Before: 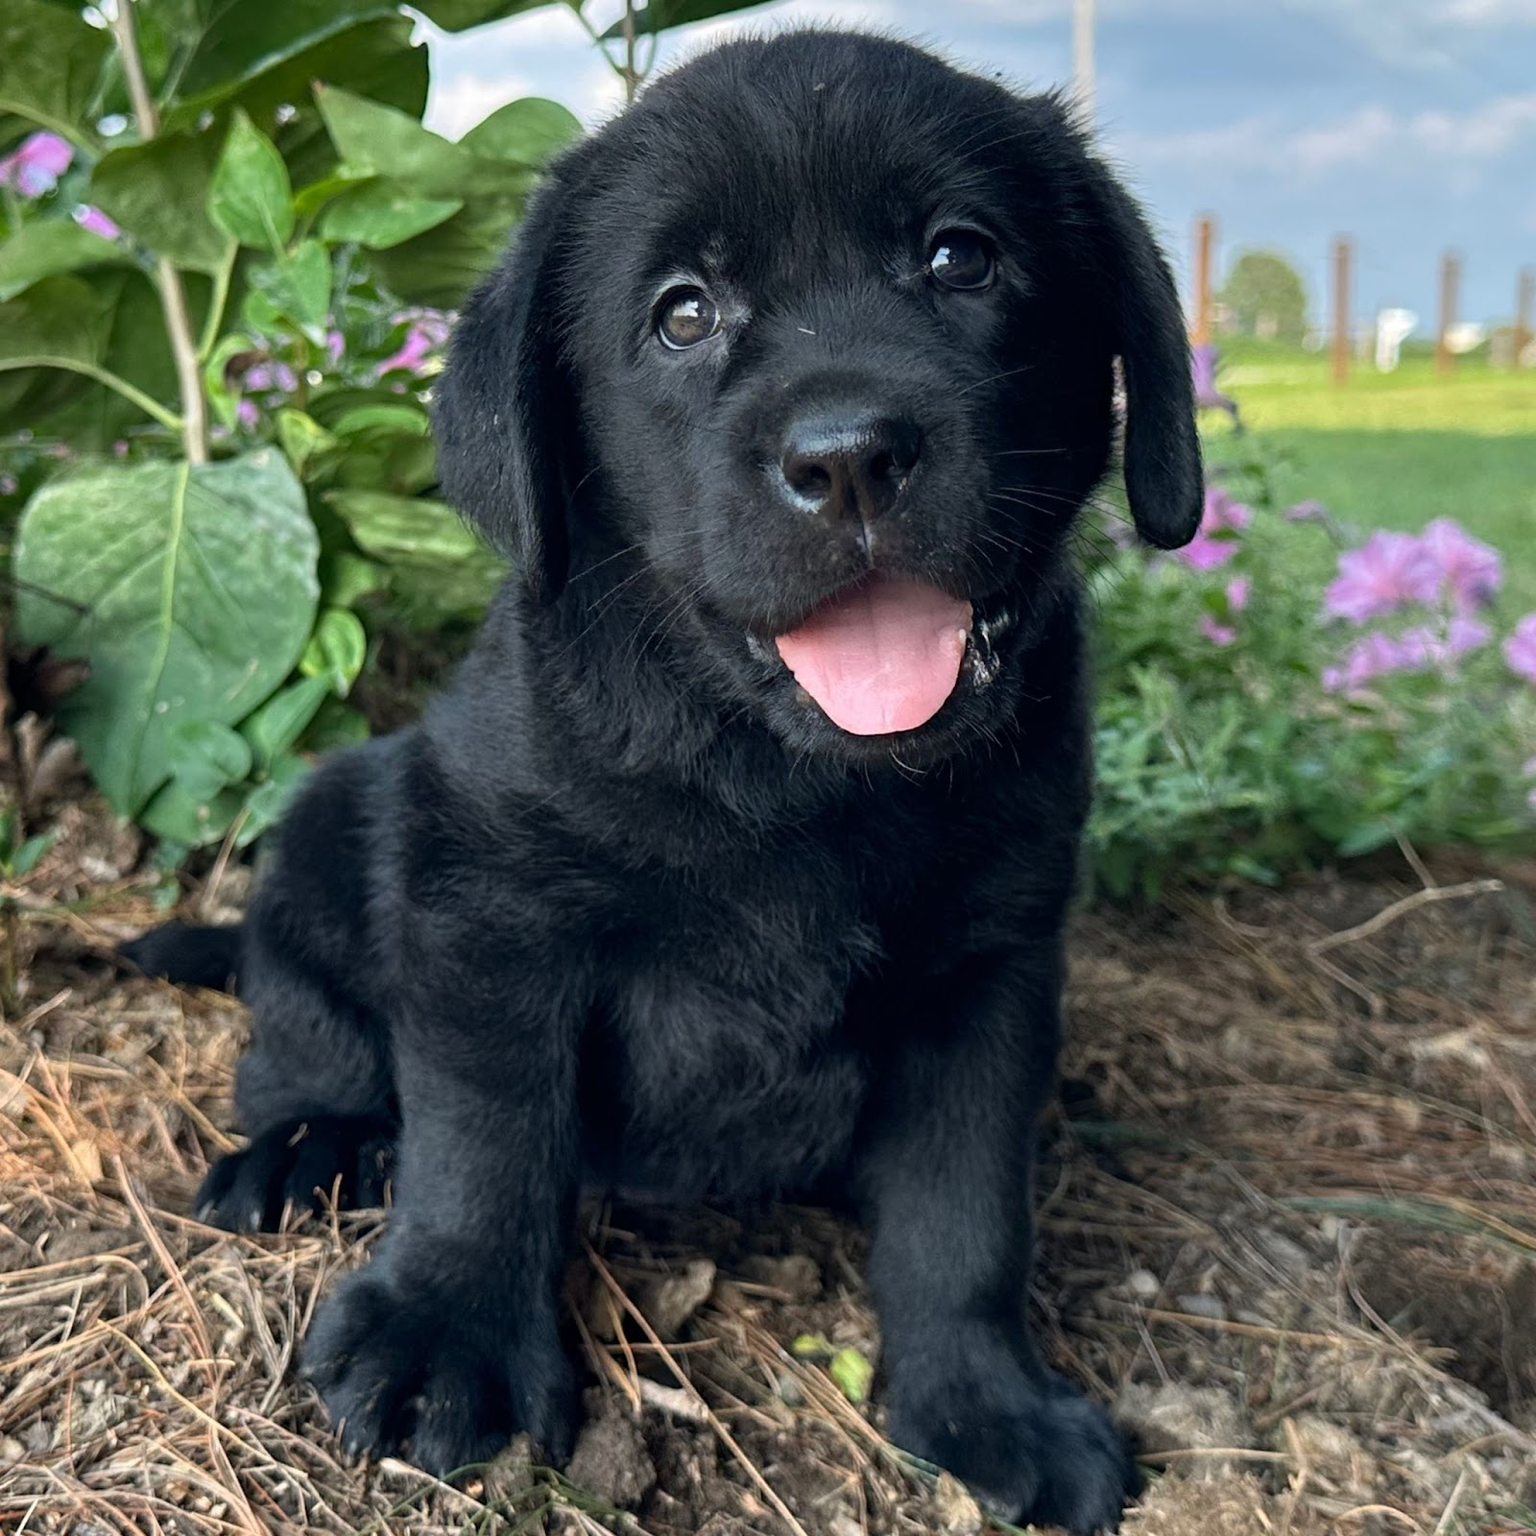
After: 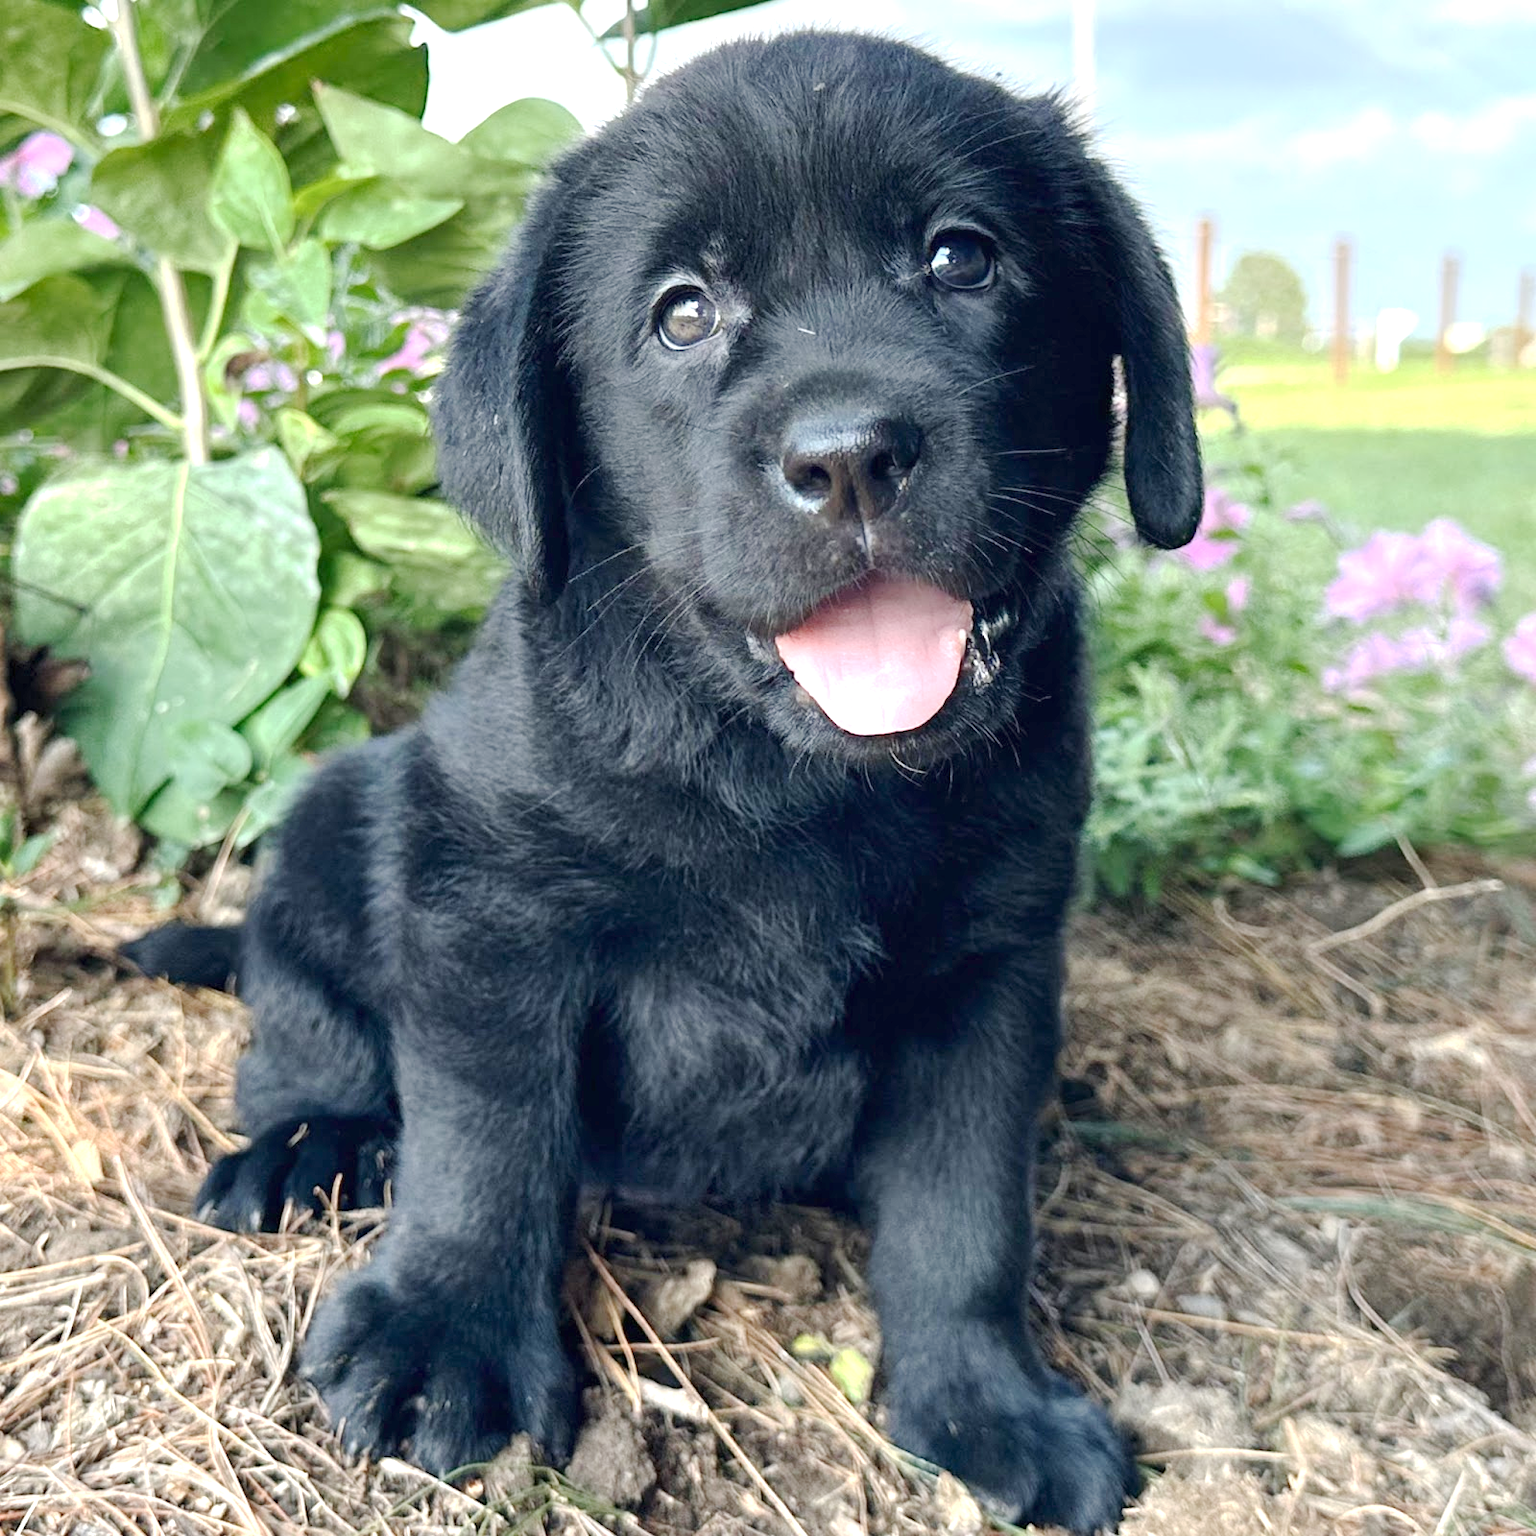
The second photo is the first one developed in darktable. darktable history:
base curve: curves: ch0 [(0, 0) (0.158, 0.273) (0.879, 0.895) (1, 1)], preserve colors none
exposure: black level correction 0, exposure 0.889 EV, compensate highlight preservation false
